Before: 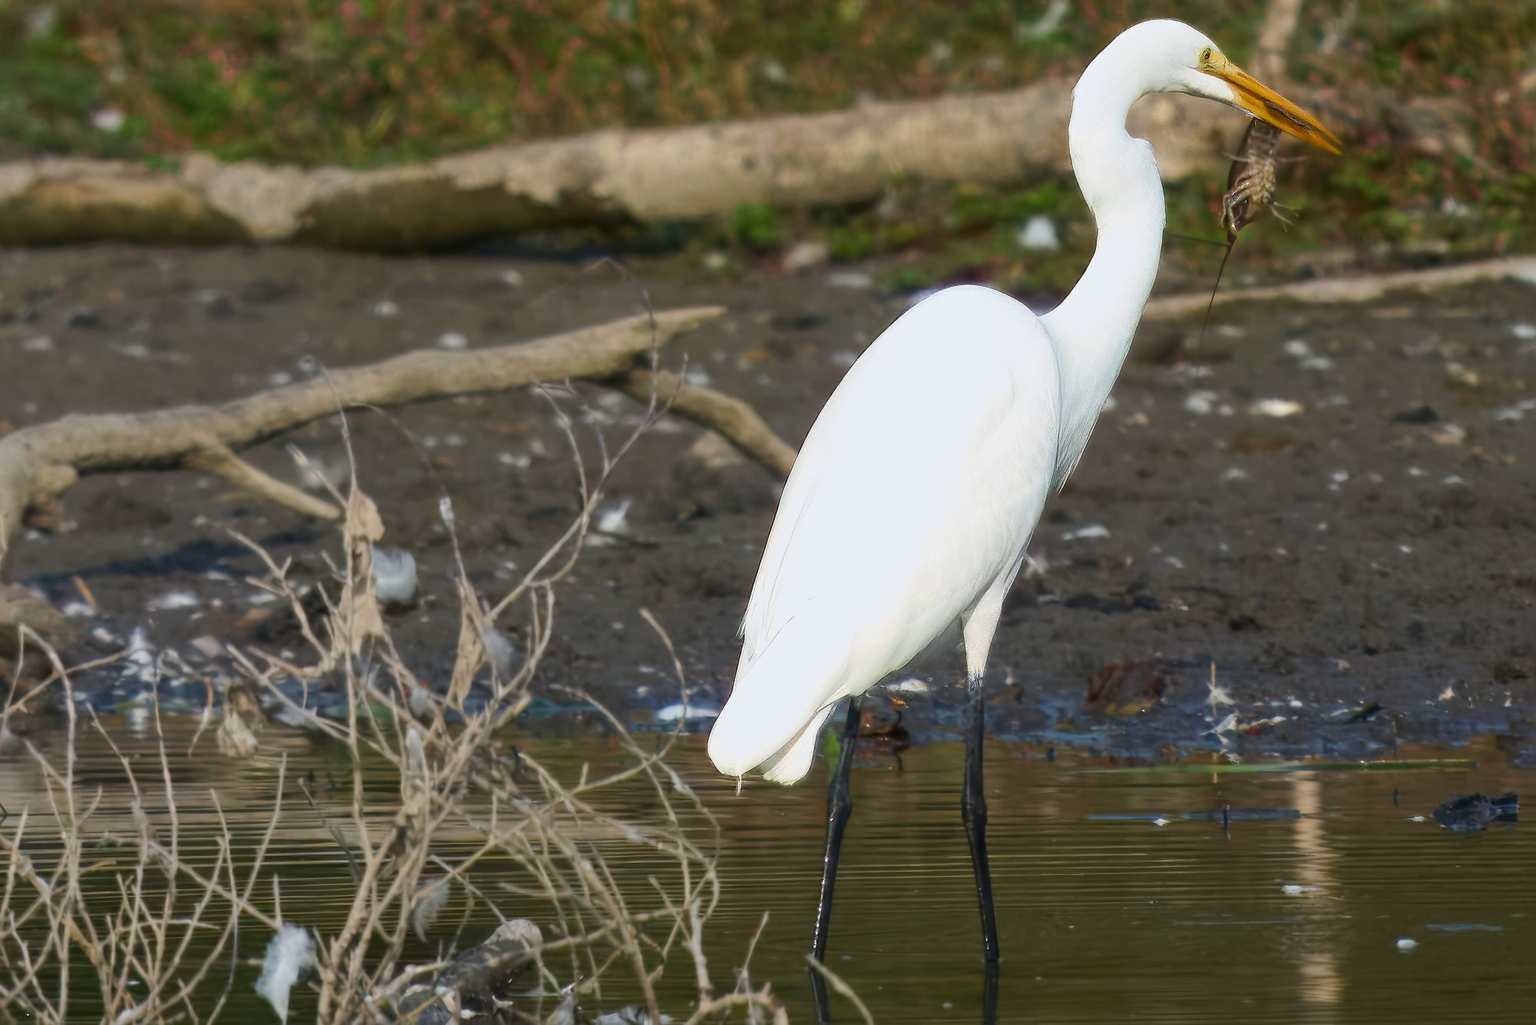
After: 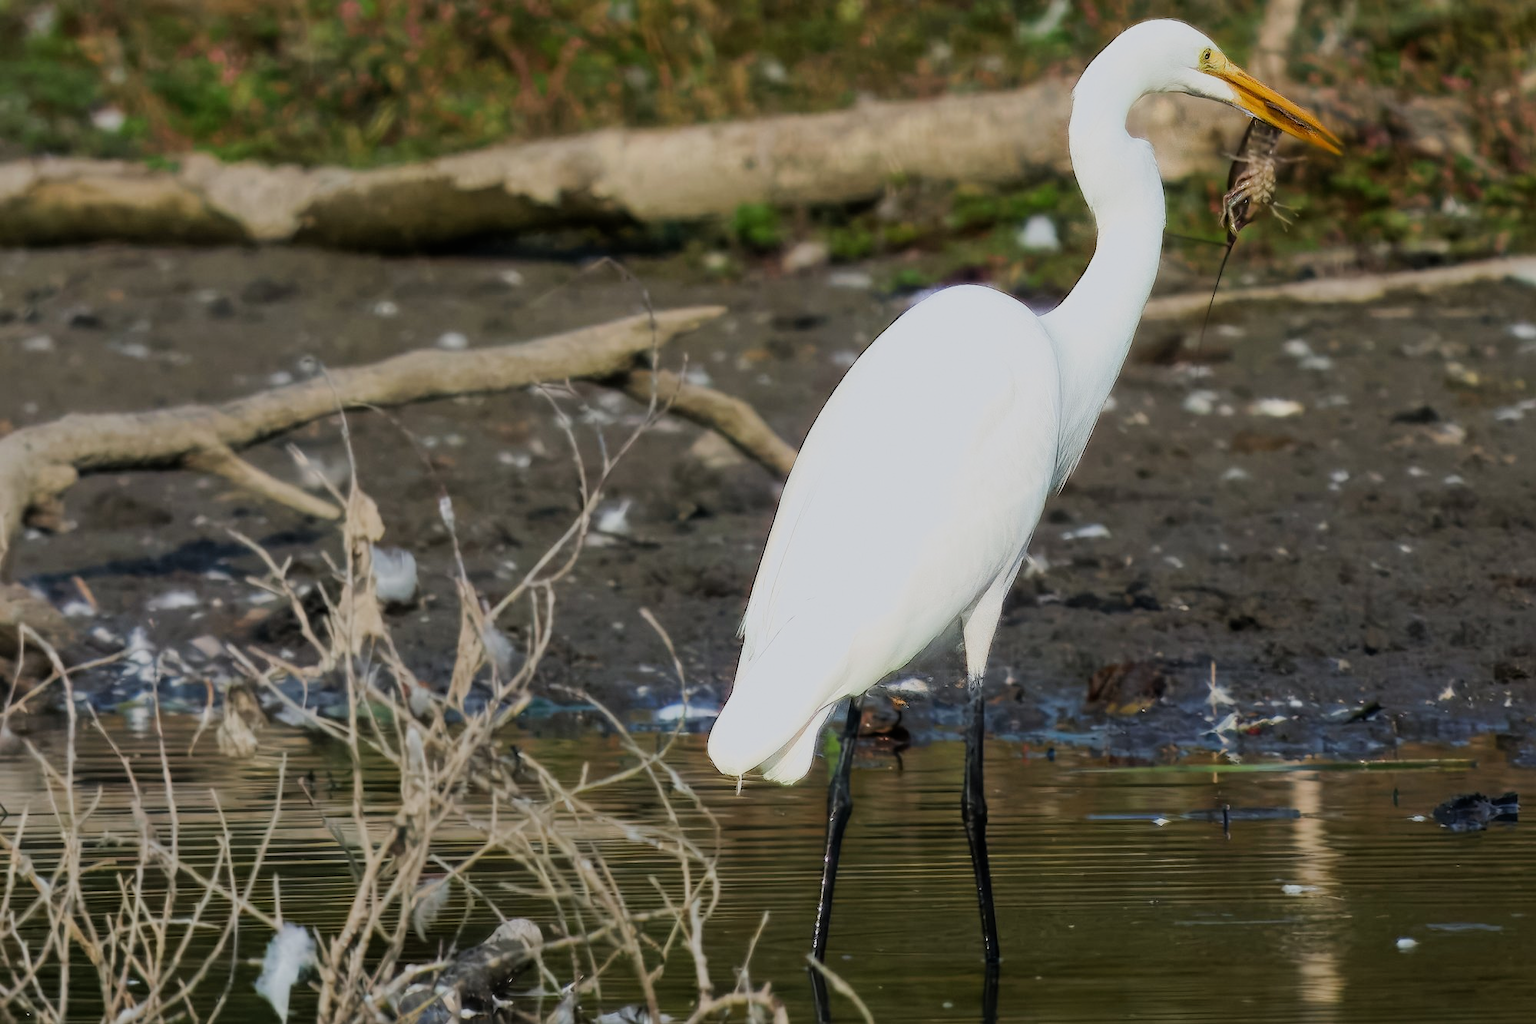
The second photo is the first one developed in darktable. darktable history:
filmic rgb: black relative exposure -6.83 EV, white relative exposure 5.94 EV, hardness 2.72
tone curve: curves: ch0 [(0, 0) (0.003, 0.003) (0.011, 0.012) (0.025, 0.026) (0.044, 0.047) (0.069, 0.073) (0.1, 0.105) (0.136, 0.143) (0.177, 0.187) (0.224, 0.237) (0.277, 0.293) (0.335, 0.354) (0.399, 0.422) (0.468, 0.495) (0.543, 0.574) (0.623, 0.659) (0.709, 0.749) (0.801, 0.846) (0.898, 0.932) (1, 1)], preserve colors none
